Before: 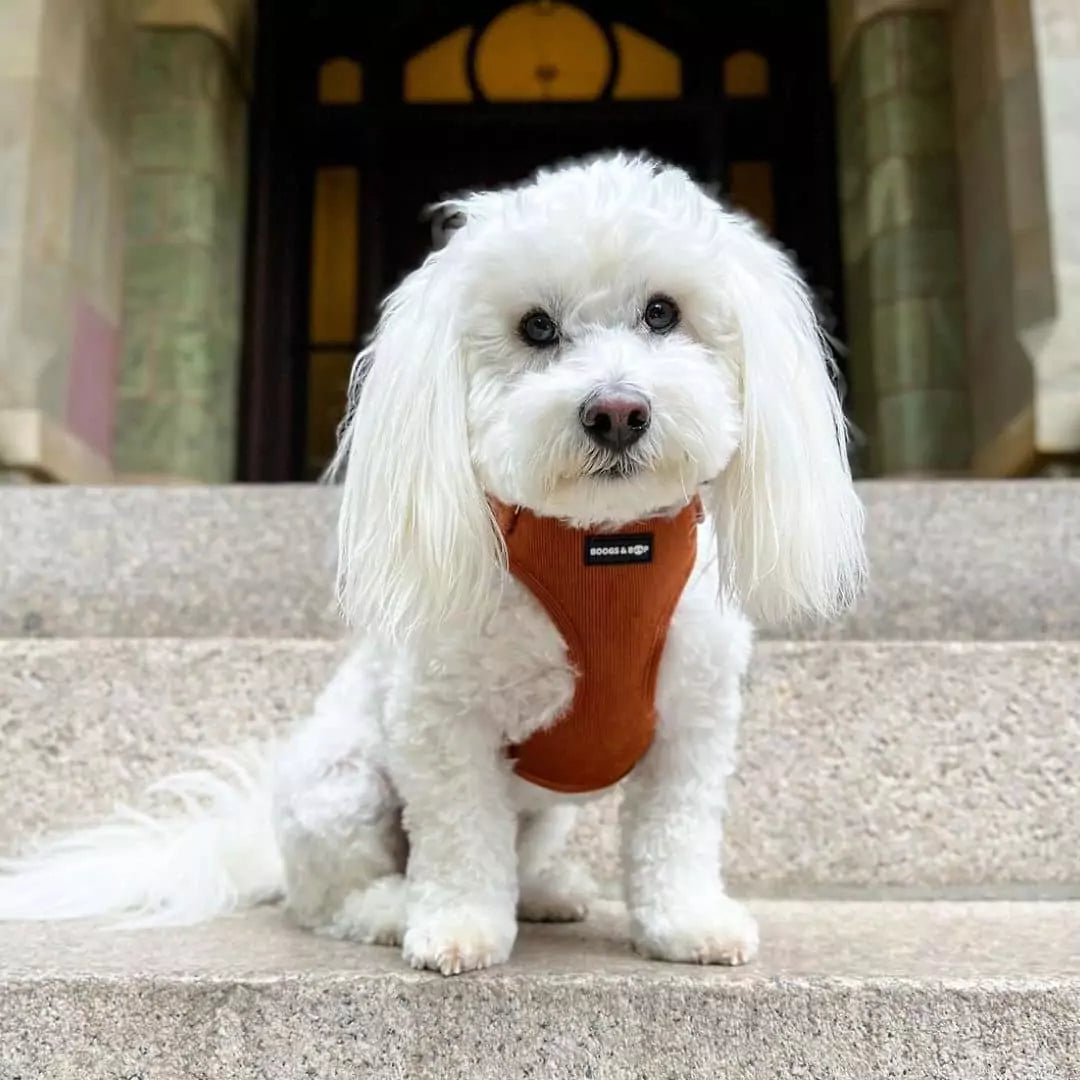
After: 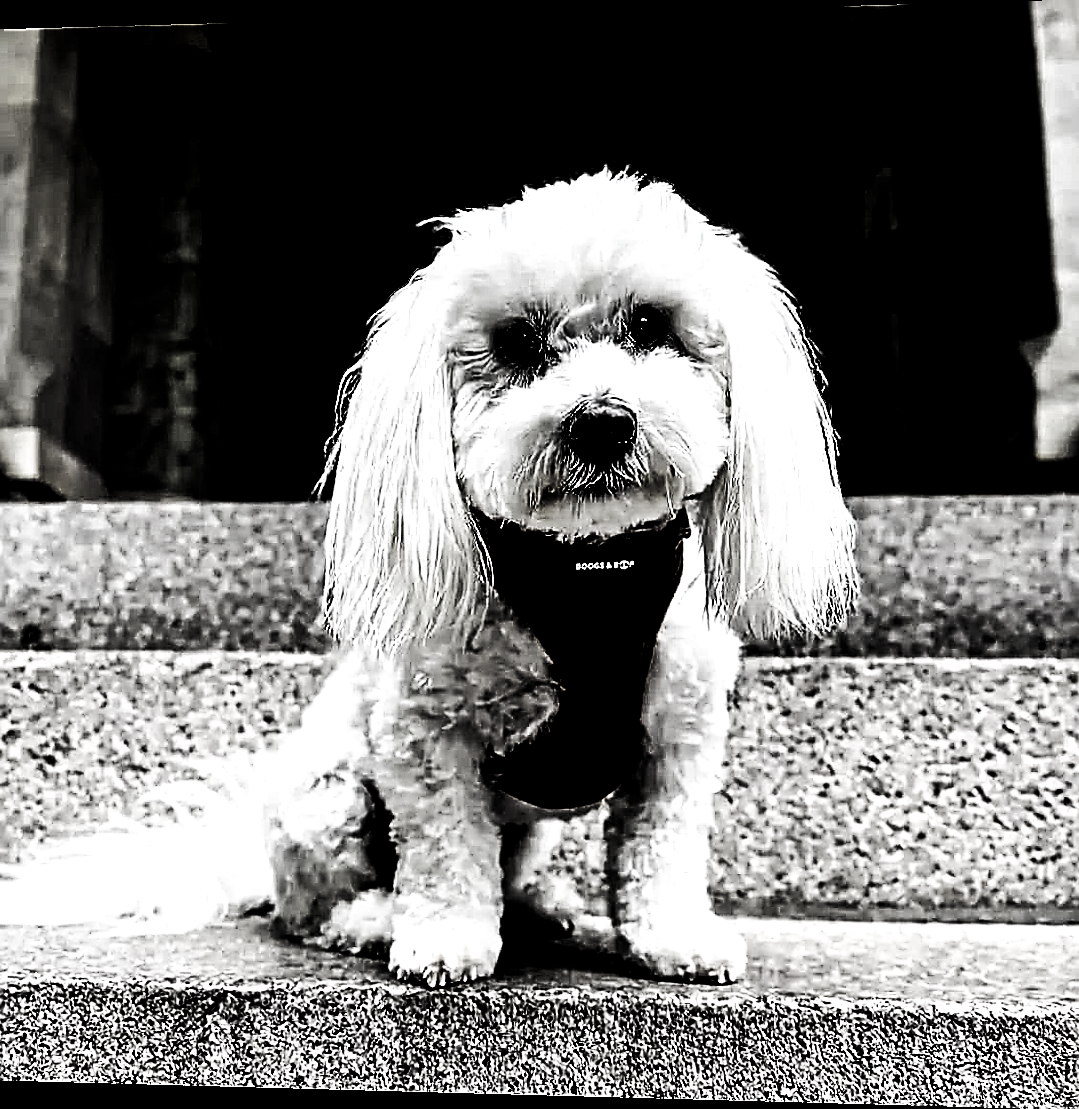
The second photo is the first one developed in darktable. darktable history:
contrast equalizer: octaves 7, y [[0.5, 0.542, 0.583, 0.625, 0.667, 0.708], [0.5 ×6], [0.5 ×6], [0 ×6], [0 ×6]]
sharpen: radius 1.4, amount 1.25, threshold 0.7
levels: levels [0.721, 0.937, 0.997]
base curve: curves: ch0 [(0, 0) (0.007, 0.004) (0.027, 0.03) (0.046, 0.07) (0.207, 0.54) (0.442, 0.872) (0.673, 0.972) (1, 1)], preserve colors none
rotate and perspective: lens shift (horizontal) -0.055, automatic cropping off
